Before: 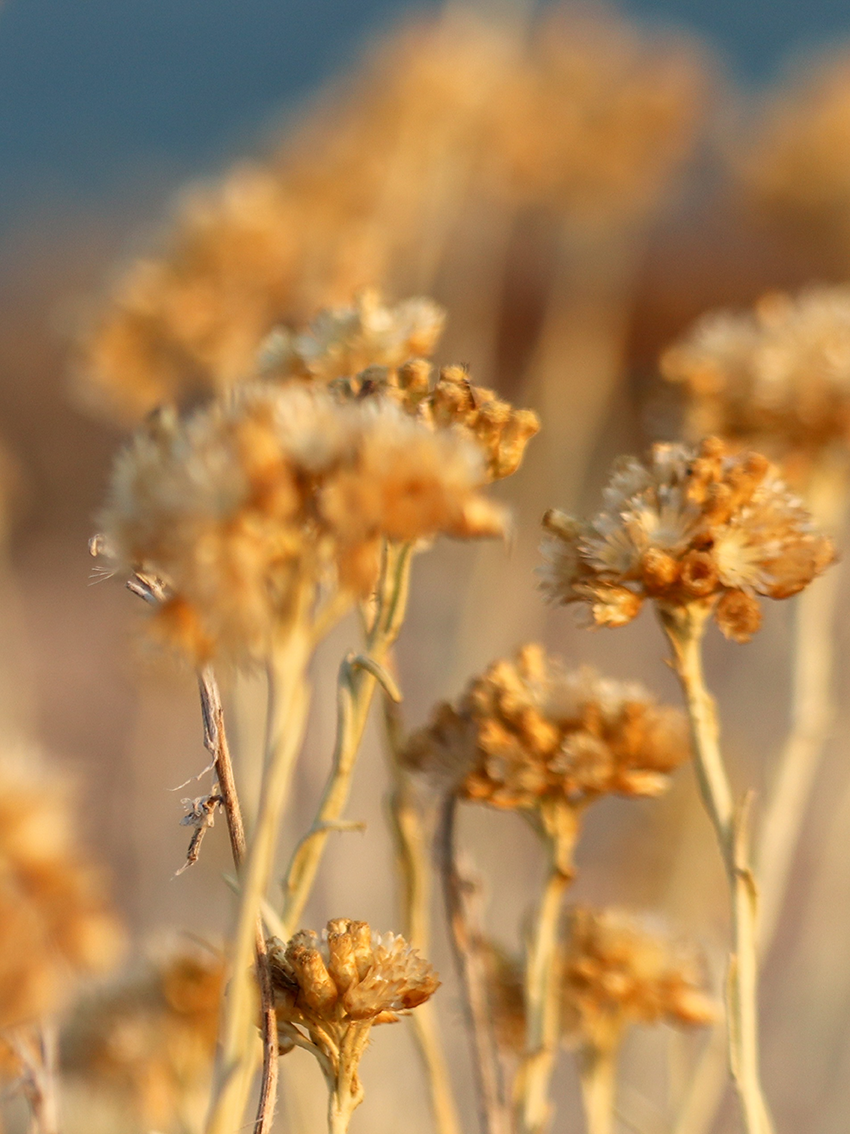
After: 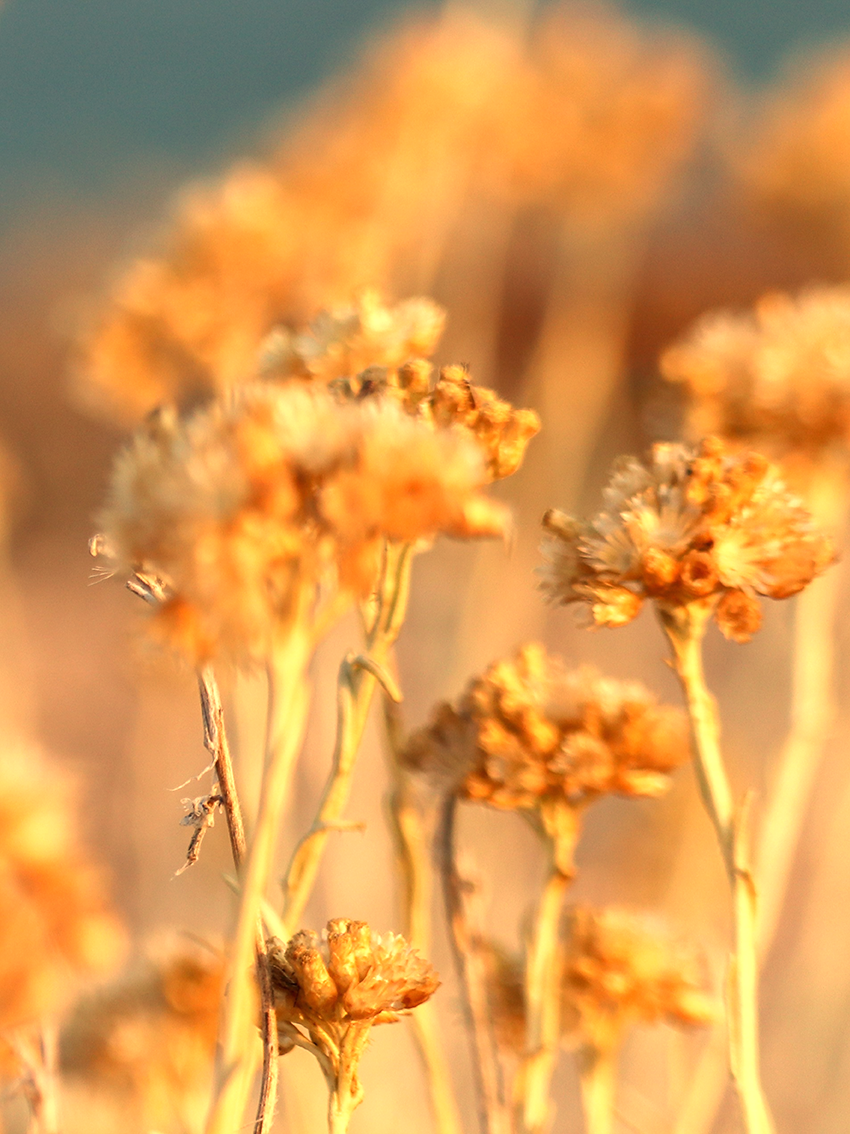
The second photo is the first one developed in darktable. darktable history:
white balance: red 1.138, green 0.996, blue 0.812
exposure: black level correction 0, exposure 0.5 EV, compensate highlight preservation false
